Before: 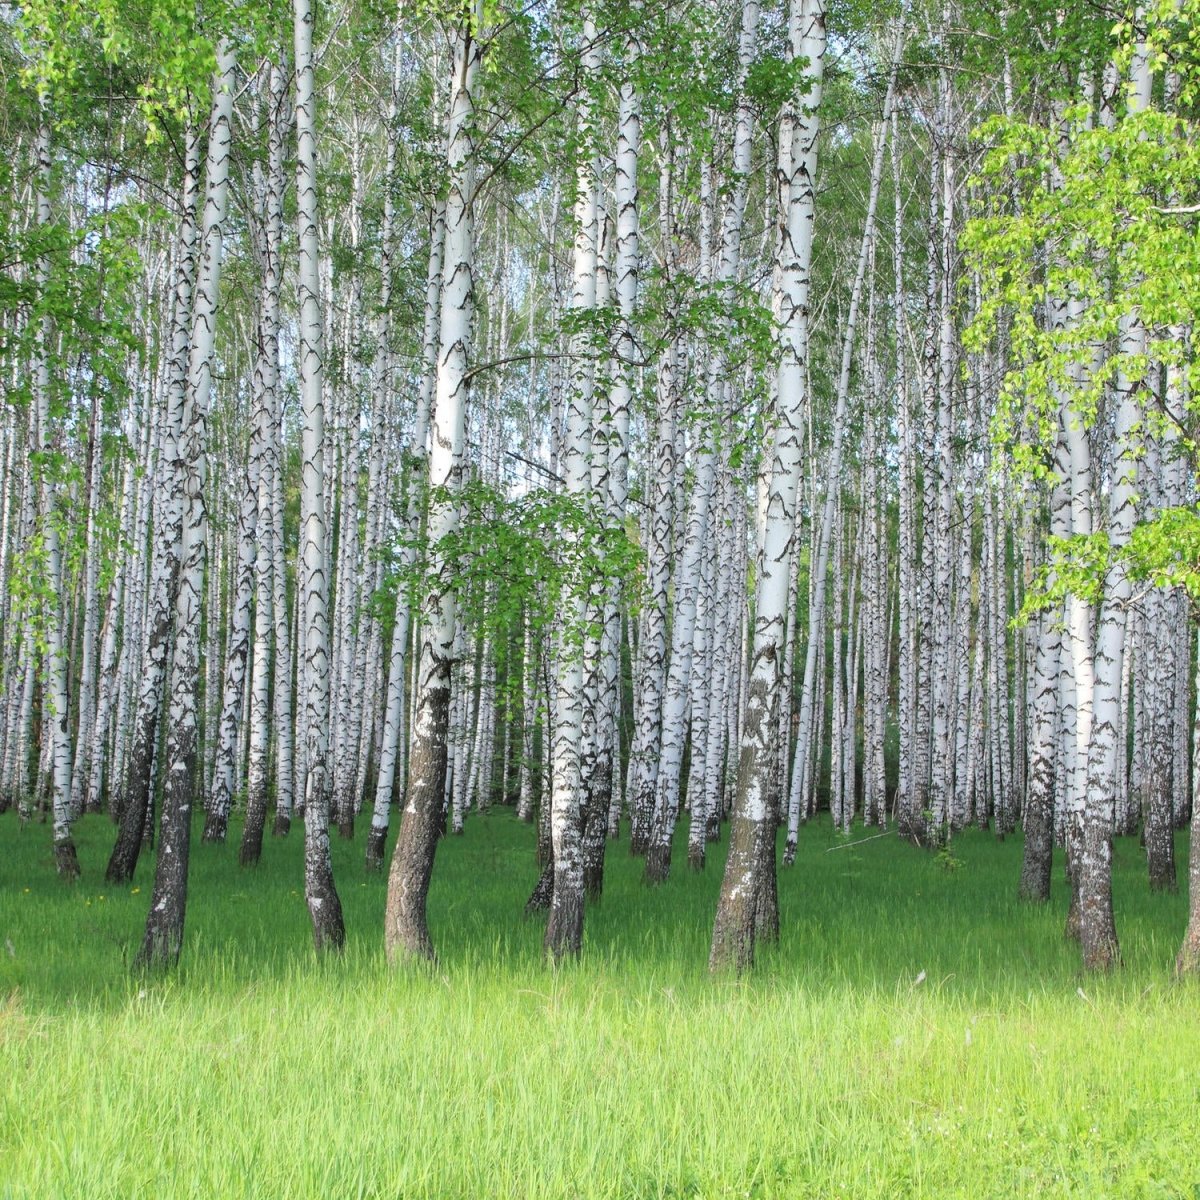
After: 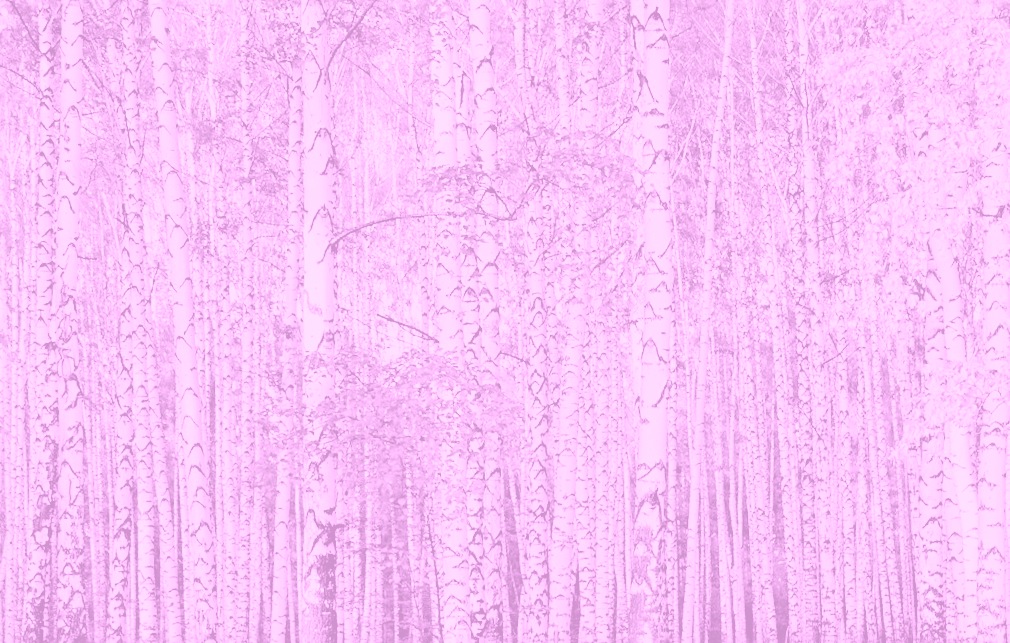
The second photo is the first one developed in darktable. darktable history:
filmic rgb: black relative exposure -5 EV, white relative exposure 3.5 EV, hardness 3.19, contrast 1.2, highlights saturation mix -50%
crop and rotate: left 9.345%, top 7.22%, right 4.982%, bottom 32.331%
haze removal: compatibility mode true, adaptive false
colorize: hue 331.2°, saturation 75%, source mix 30.28%, lightness 70.52%, version 1
exposure: compensate highlight preservation false
sharpen: radius 2.529, amount 0.323
white balance: red 1.004, blue 1.096
rotate and perspective: rotation -3.52°, crop left 0.036, crop right 0.964, crop top 0.081, crop bottom 0.919
